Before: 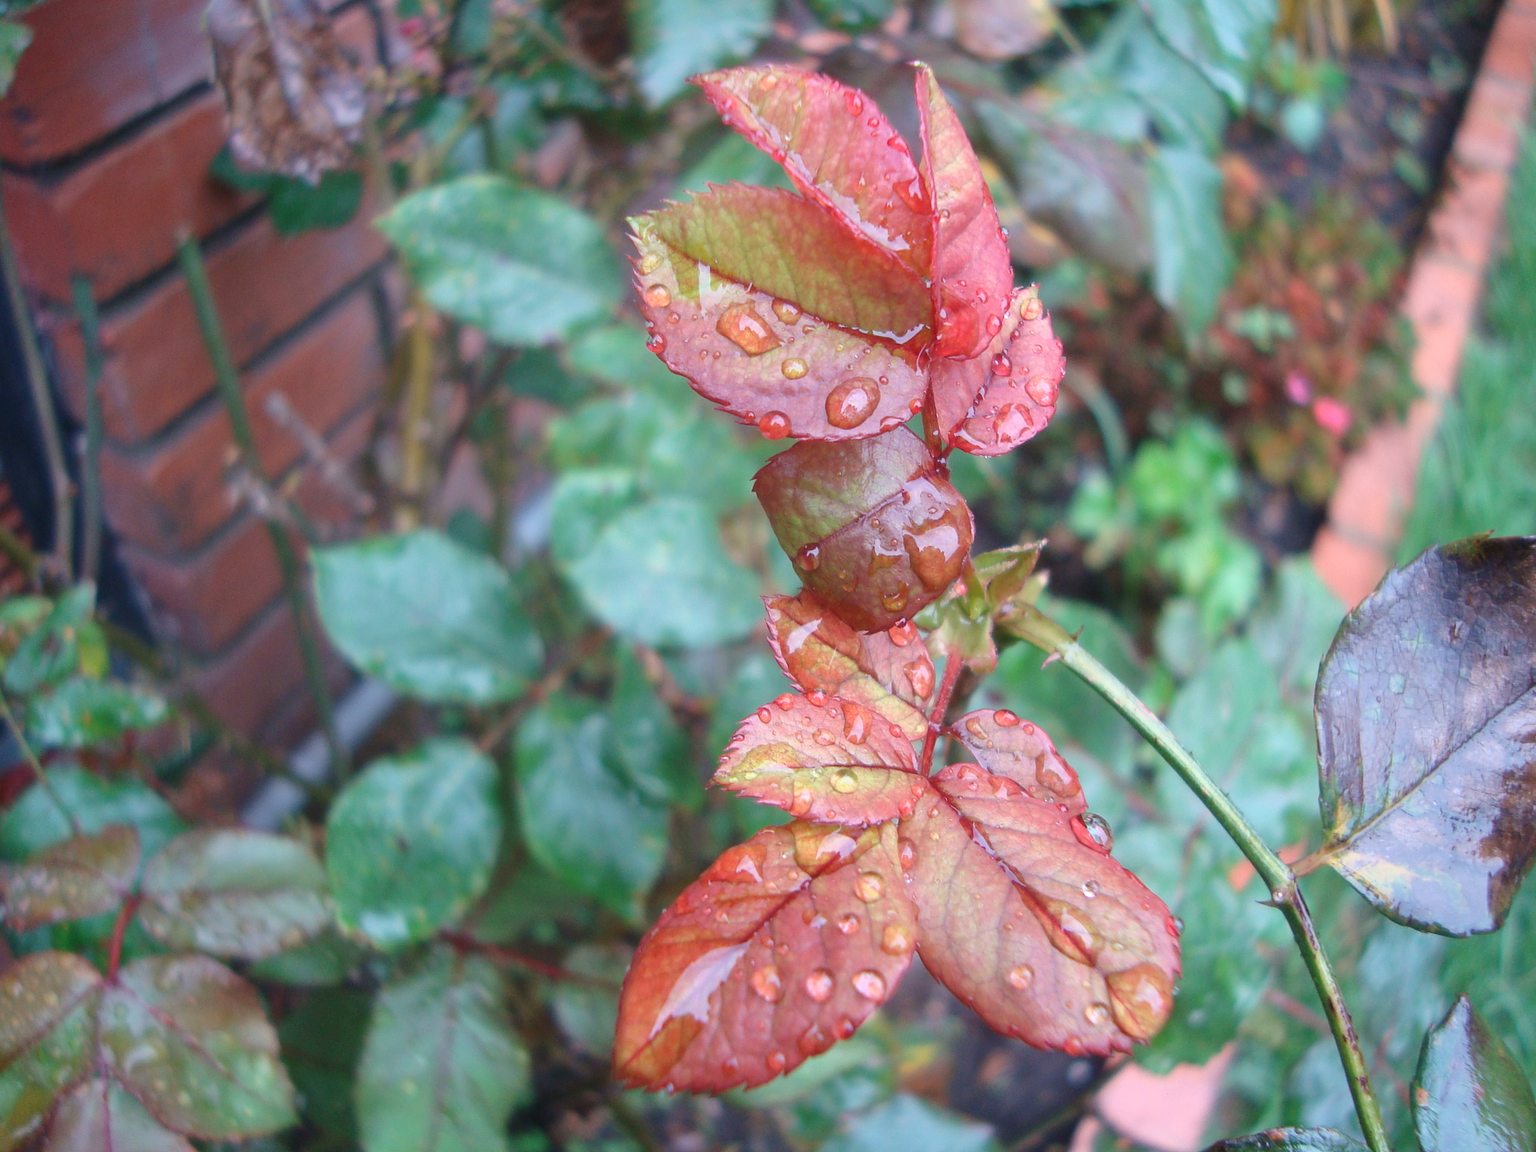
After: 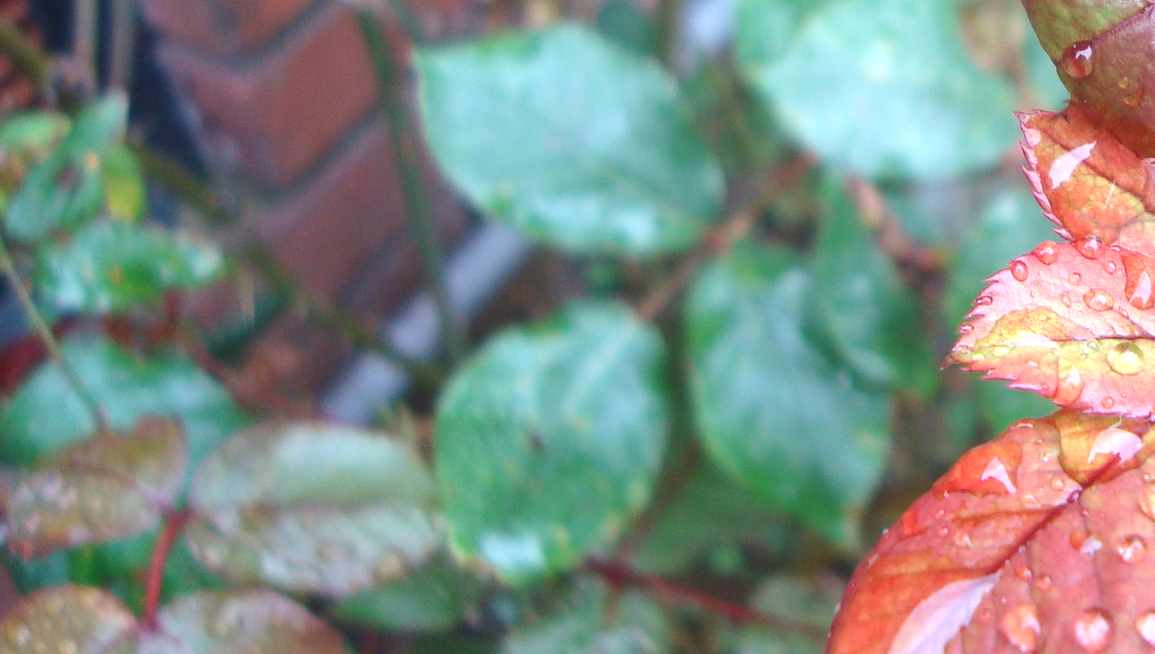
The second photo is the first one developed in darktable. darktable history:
exposure: black level correction 0.001, exposure 0.5 EV, compensate exposure bias true, compensate highlight preservation false
crop: top 44.483%, right 43.593%, bottom 12.892%
